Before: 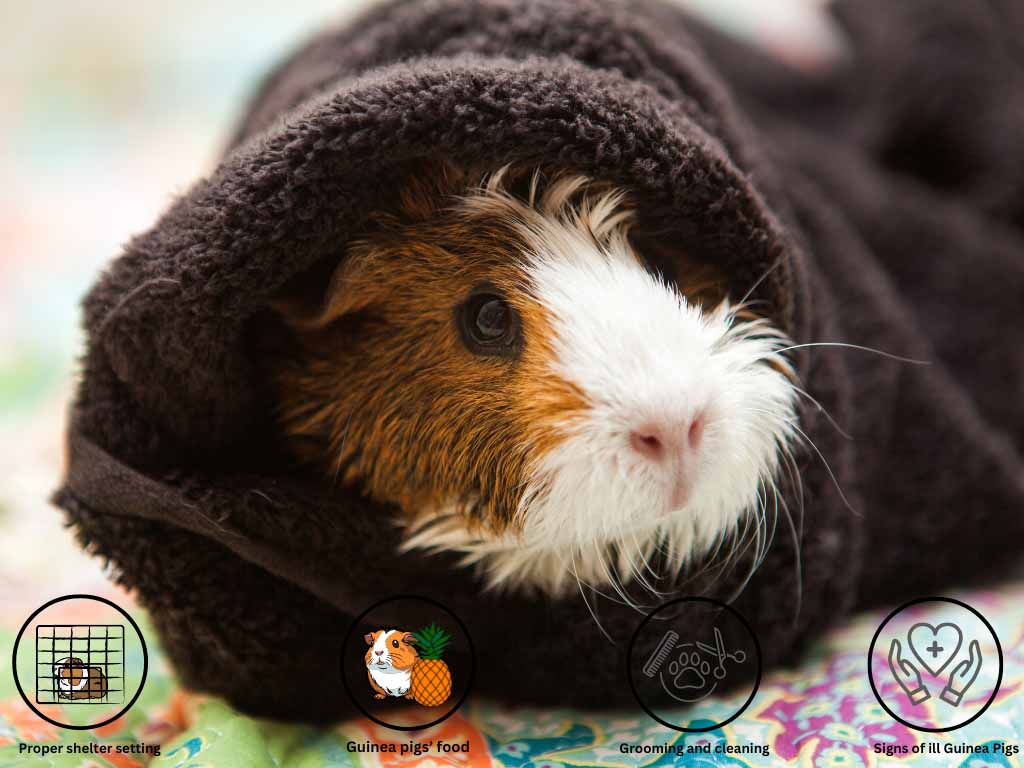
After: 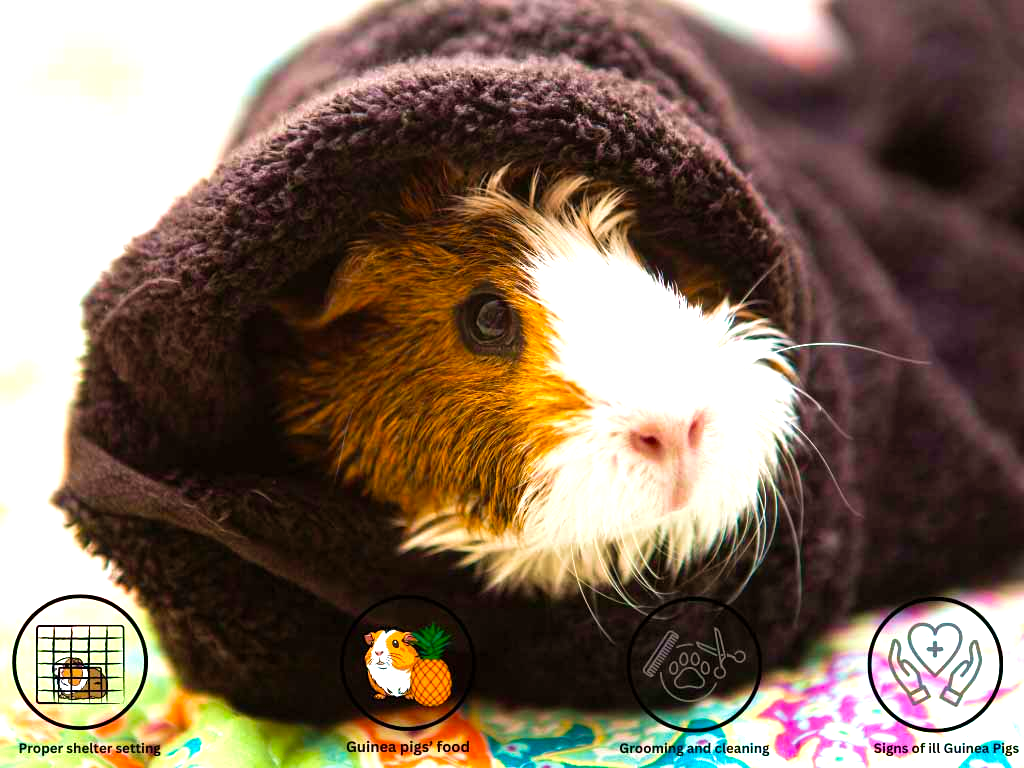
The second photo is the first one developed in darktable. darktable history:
velvia: strength 39.63%
levels: levels [0, 0.394, 0.787]
color balance rgb: perceptual saturation grading › global saturation 34.05%, global vibrance 5.56%
